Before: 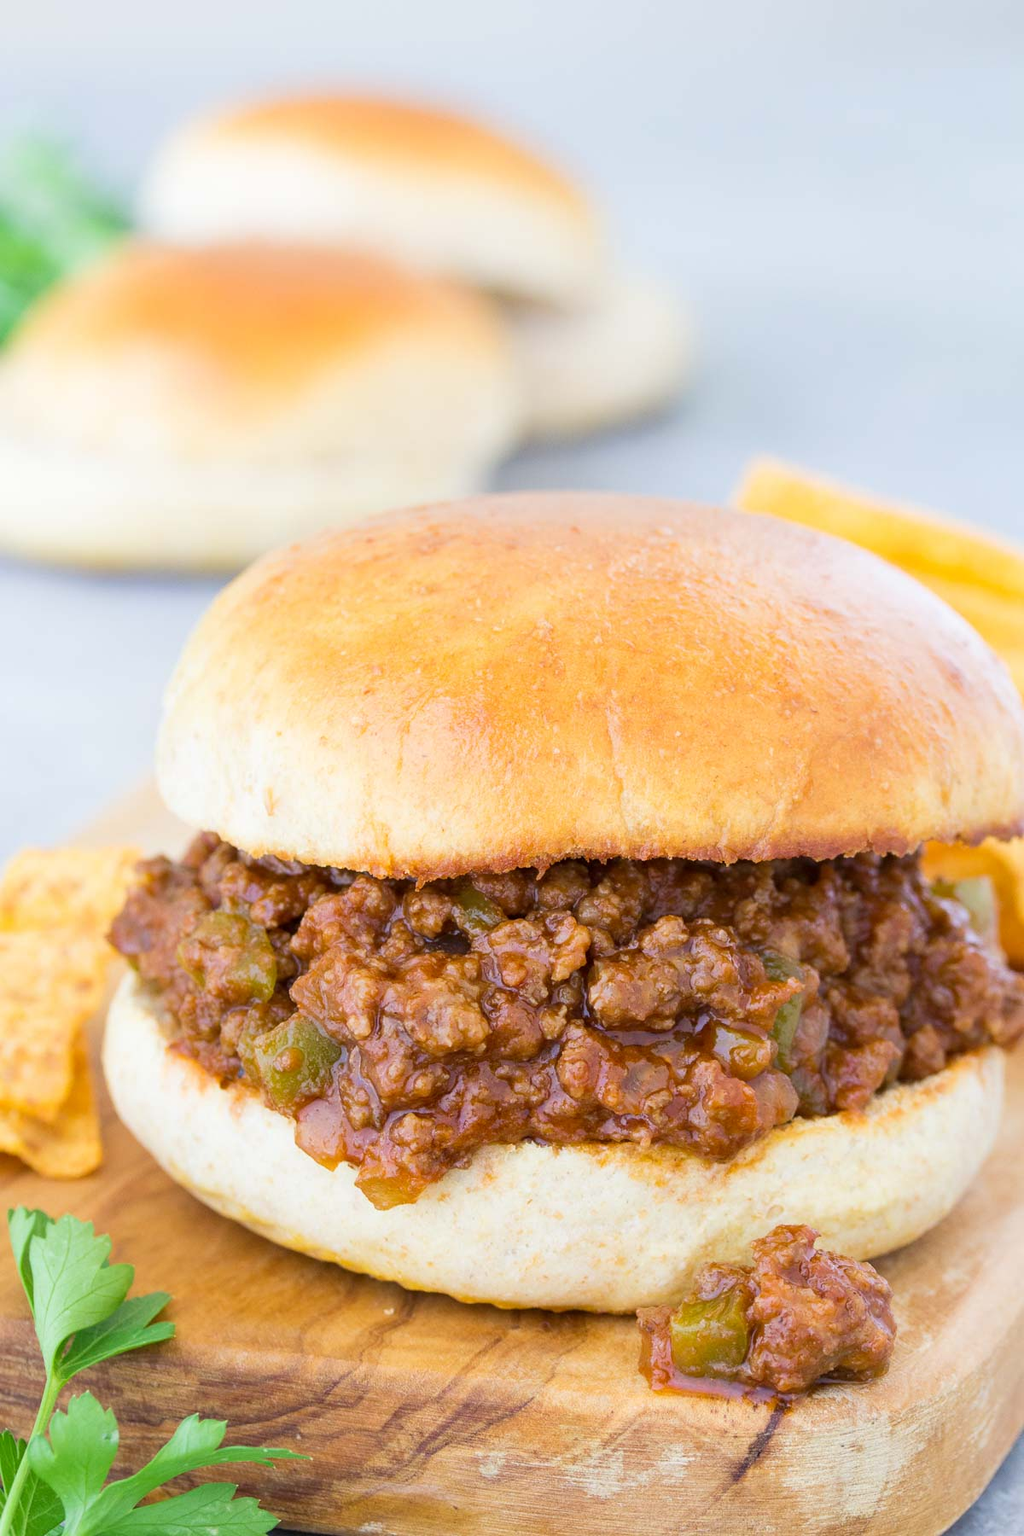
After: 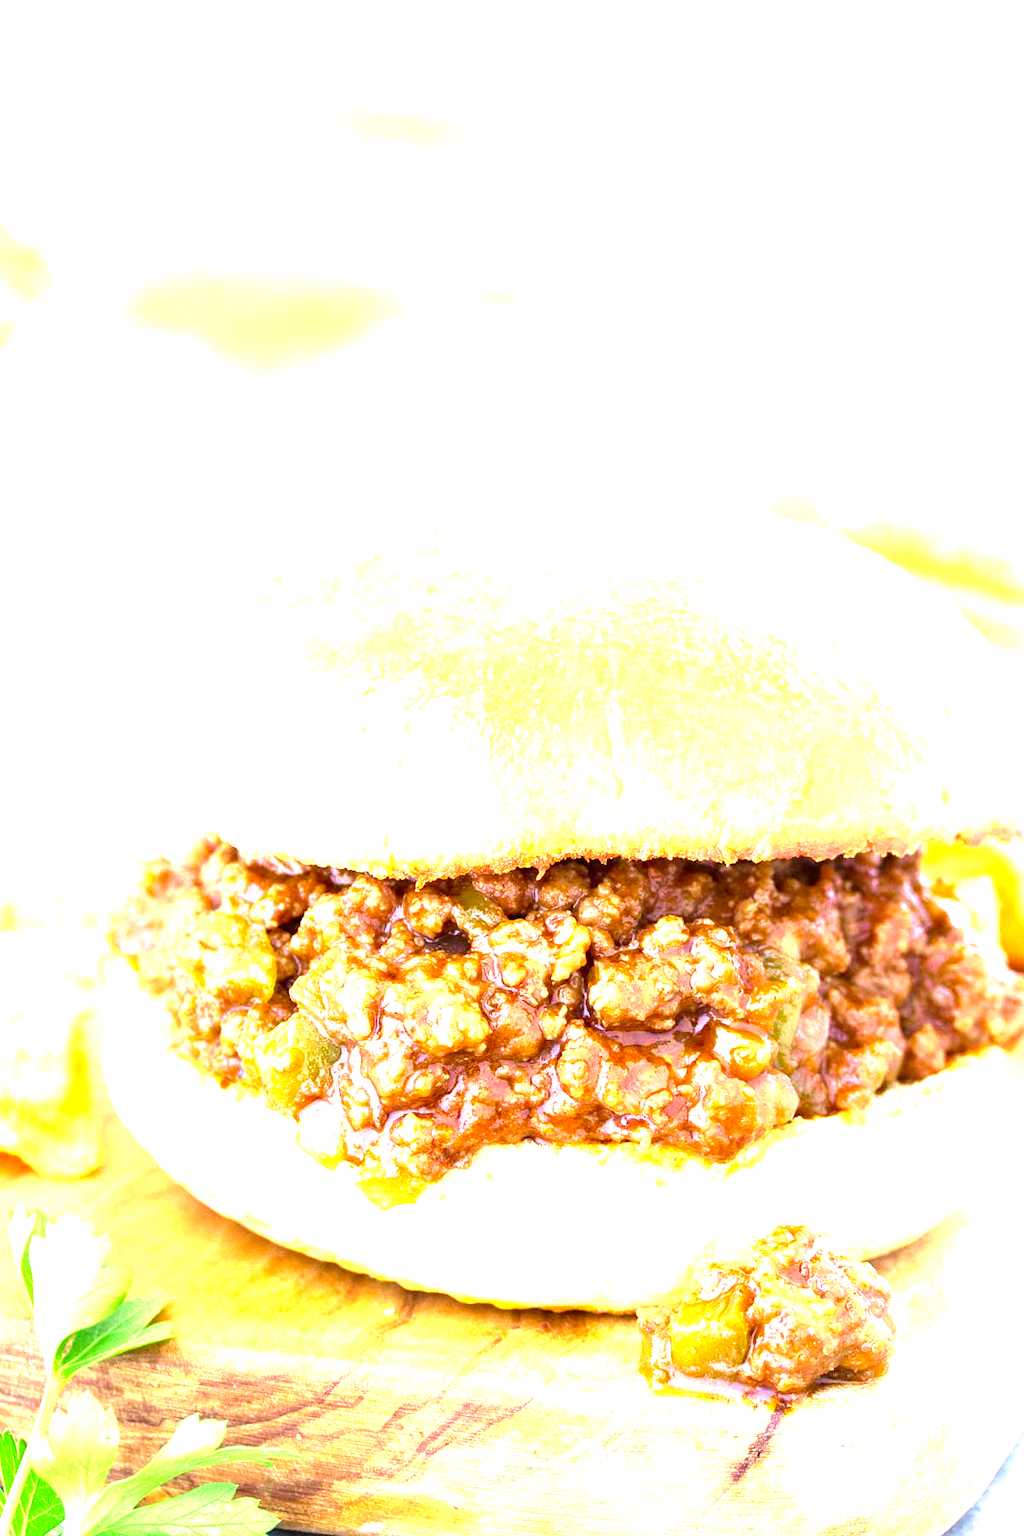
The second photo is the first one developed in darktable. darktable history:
levels: levels [0, 0.281, 0.562]
velvia: on, module defaults
